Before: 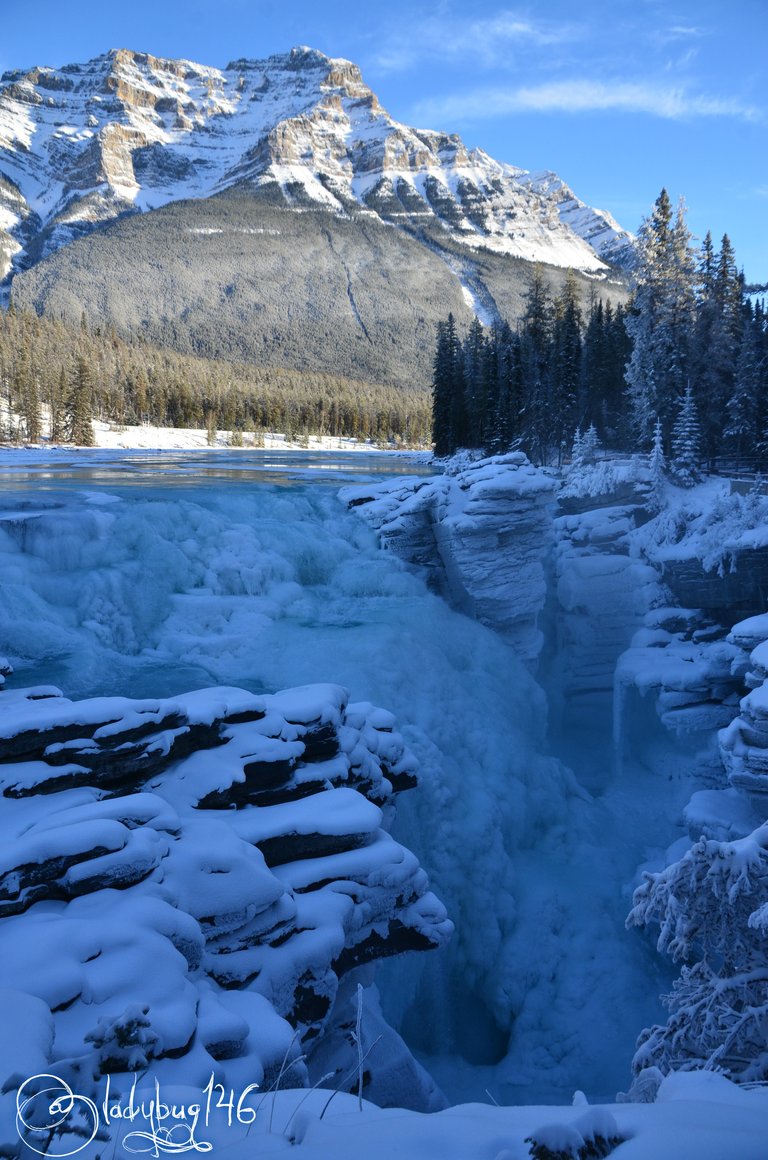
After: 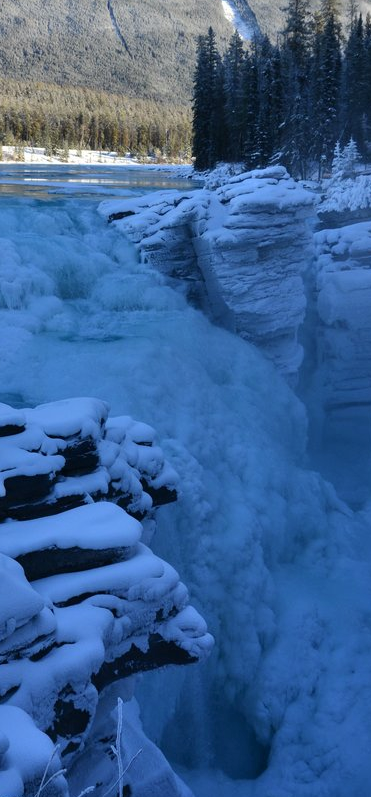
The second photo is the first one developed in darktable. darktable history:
shadows and highlights: shadows 53.13, soften with gaussian
crop: left 31.373%, top 24.672%, right 20.264%, bottom 6.55%
